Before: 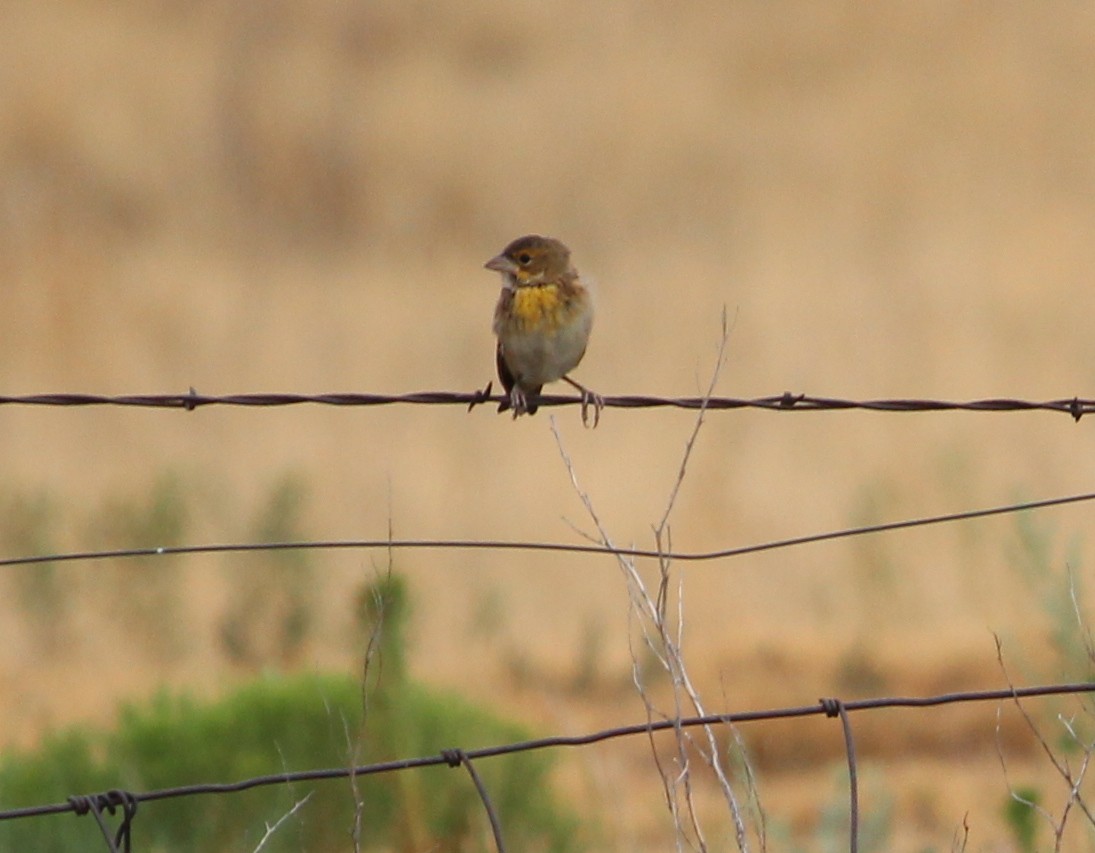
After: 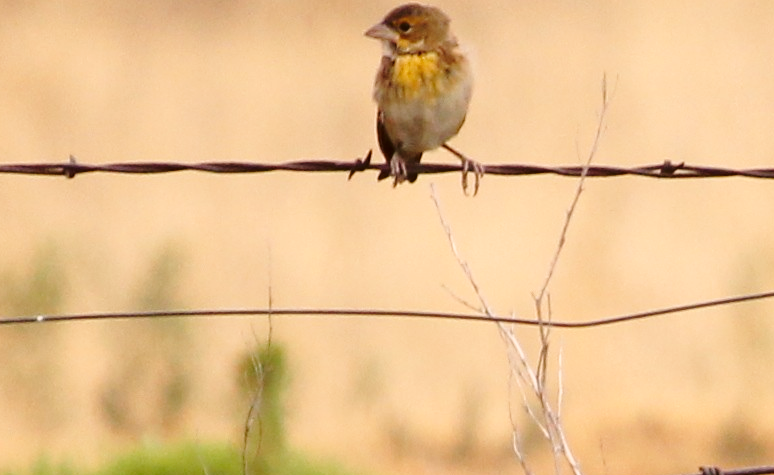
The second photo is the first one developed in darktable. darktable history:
base curve: curves: ch0 [(0, 0) (0.028, 0.03) (0.121, 0.232) (0.46, 0.748) (0.859, 0.968) (1, 1)], preserve colors none
color correction: highlights a* 6.19, highlights b* 7.76, shadows a* 6.14, shadows b* 7.26, saturation 0.934
contrast brightness saturation: saturation -0.067
crop: left 11.05%, top 27.281%, right 18.25%, bottom 17.017%
